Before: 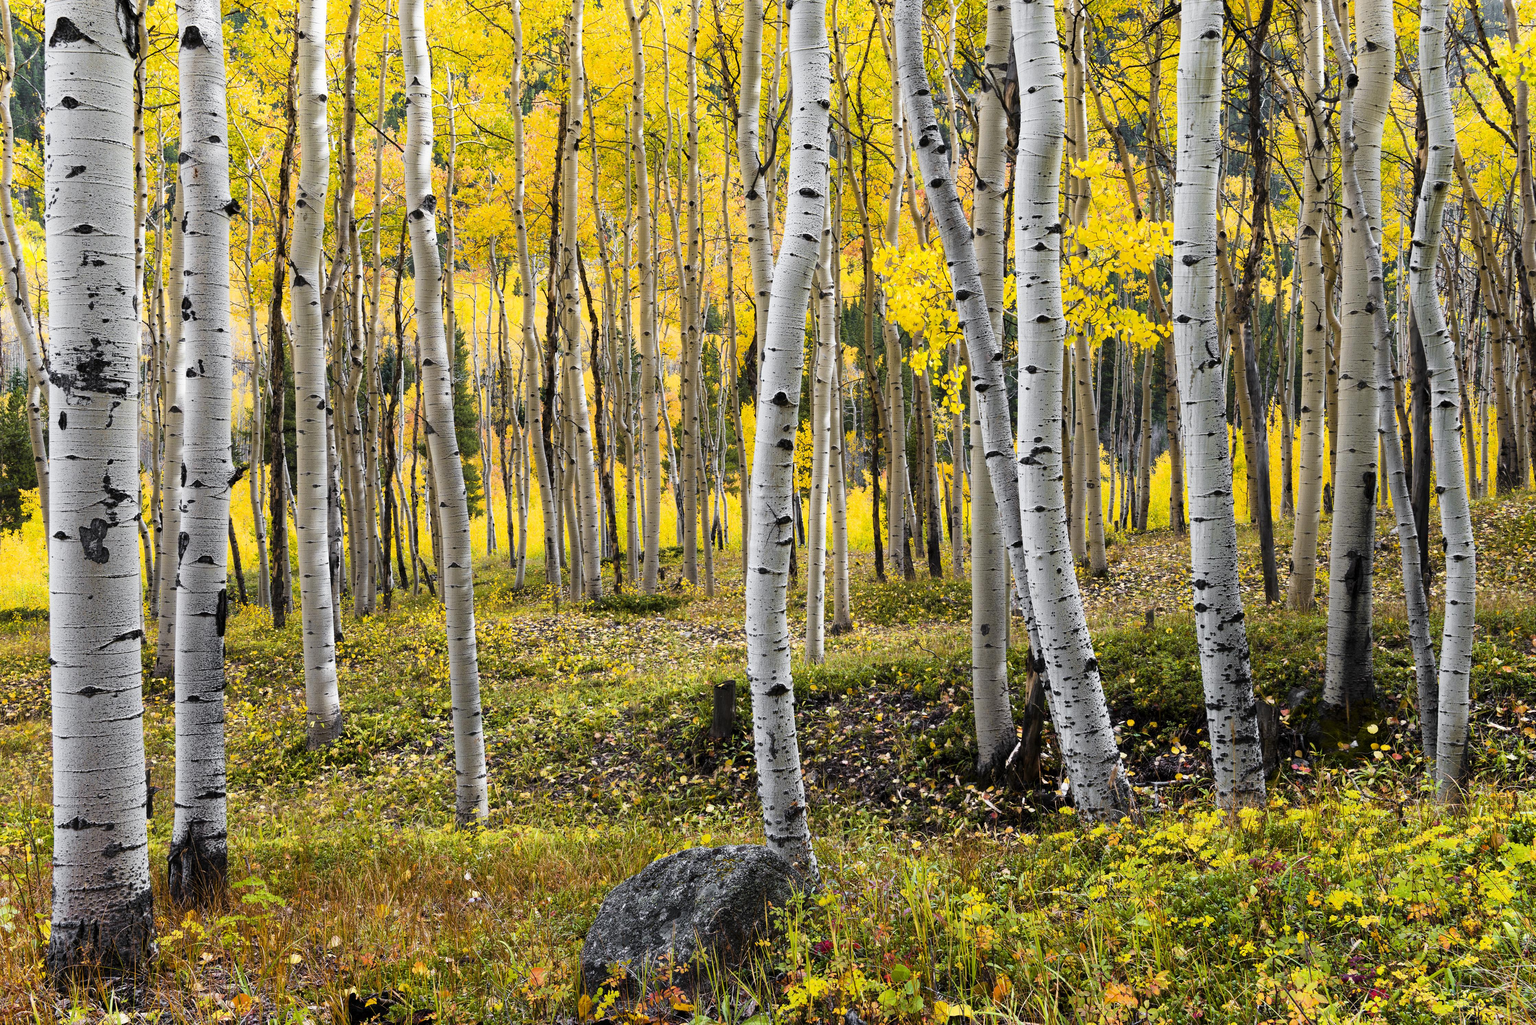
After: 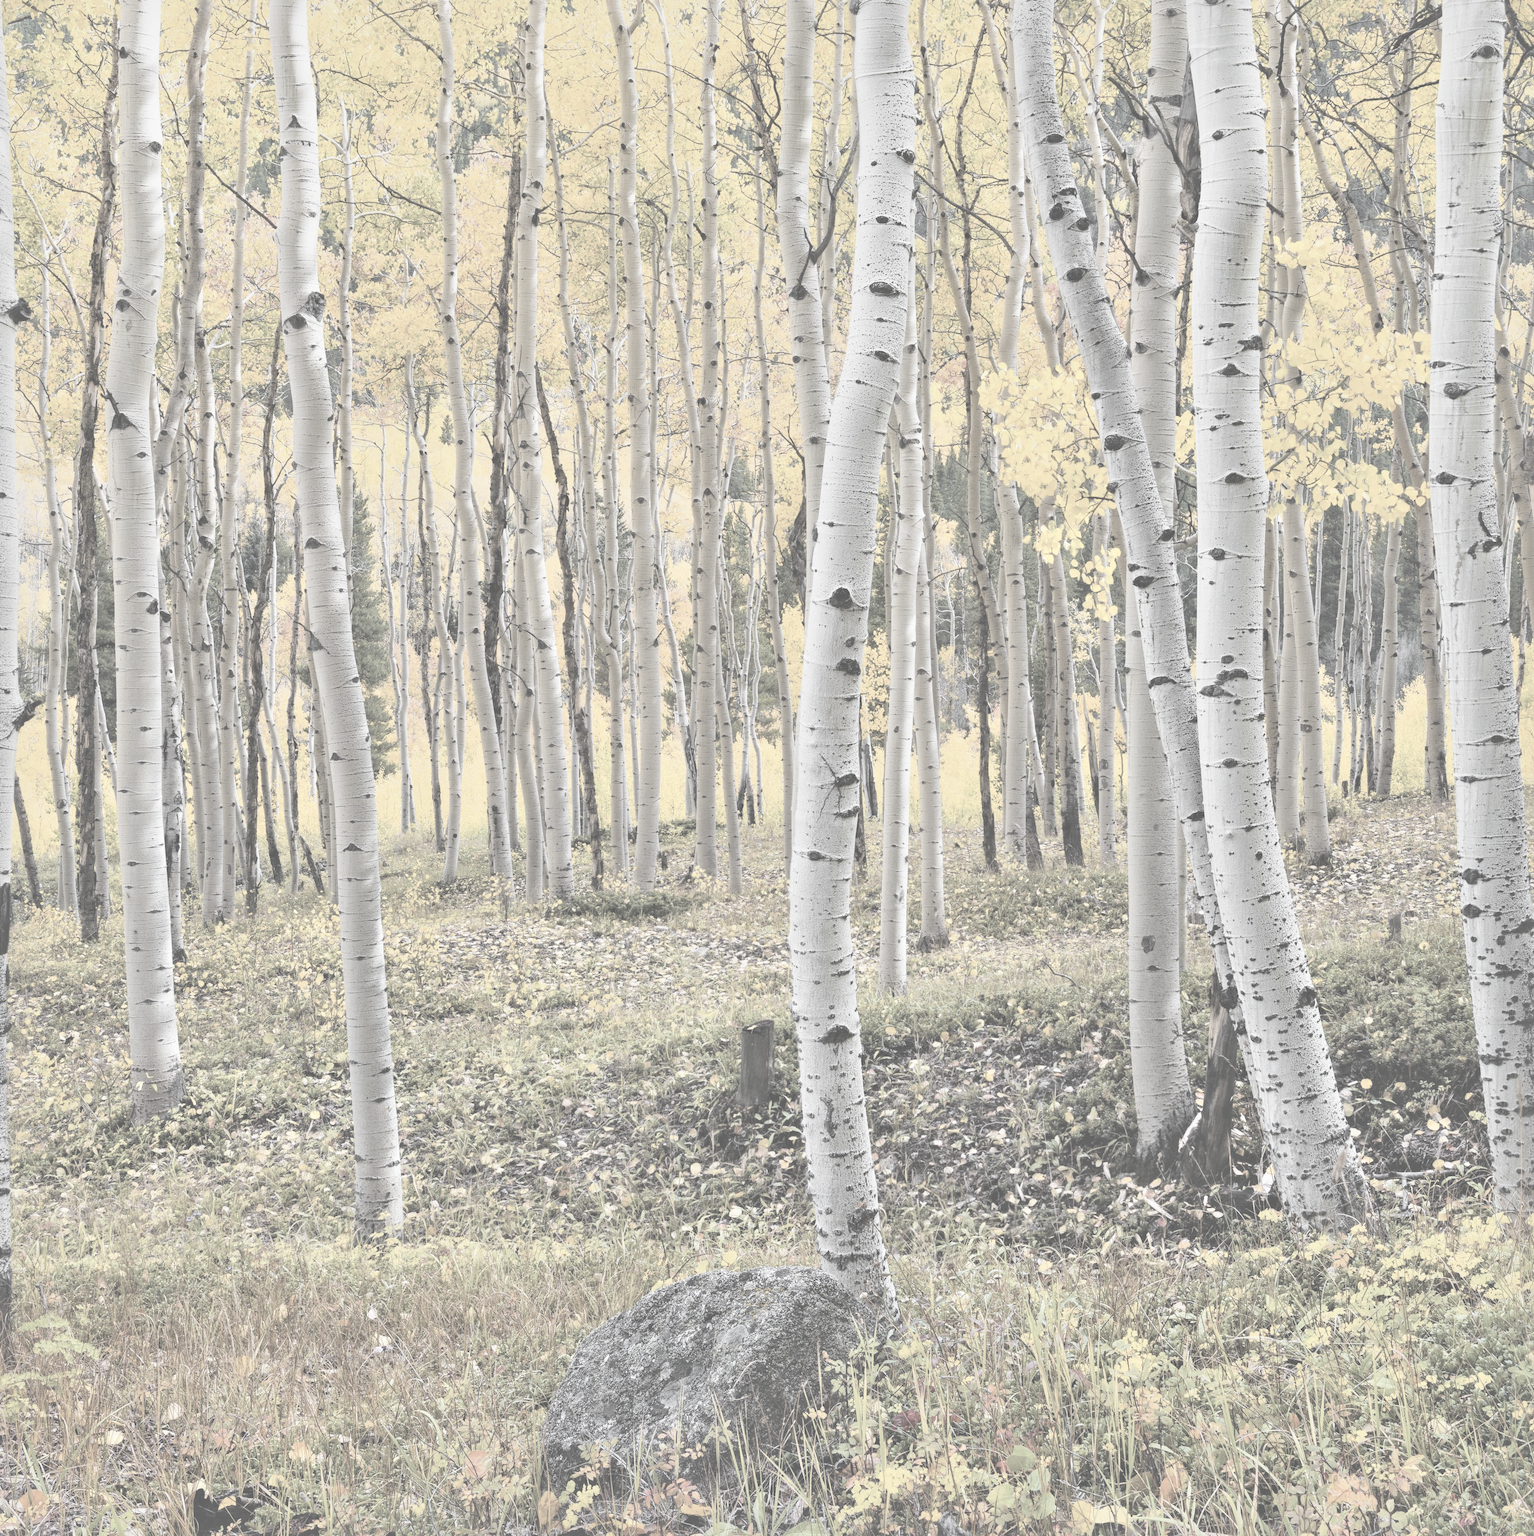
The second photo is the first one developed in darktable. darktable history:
contrast brightness saturation: contrast -0.32, brightness 0.75, saturation -0.78
crop and rotate: left 14.292%, right 19.041%
local contrast: mode bilateral grid, contrast 25, coarseness 60, detail 151%, midtone range 0.2
